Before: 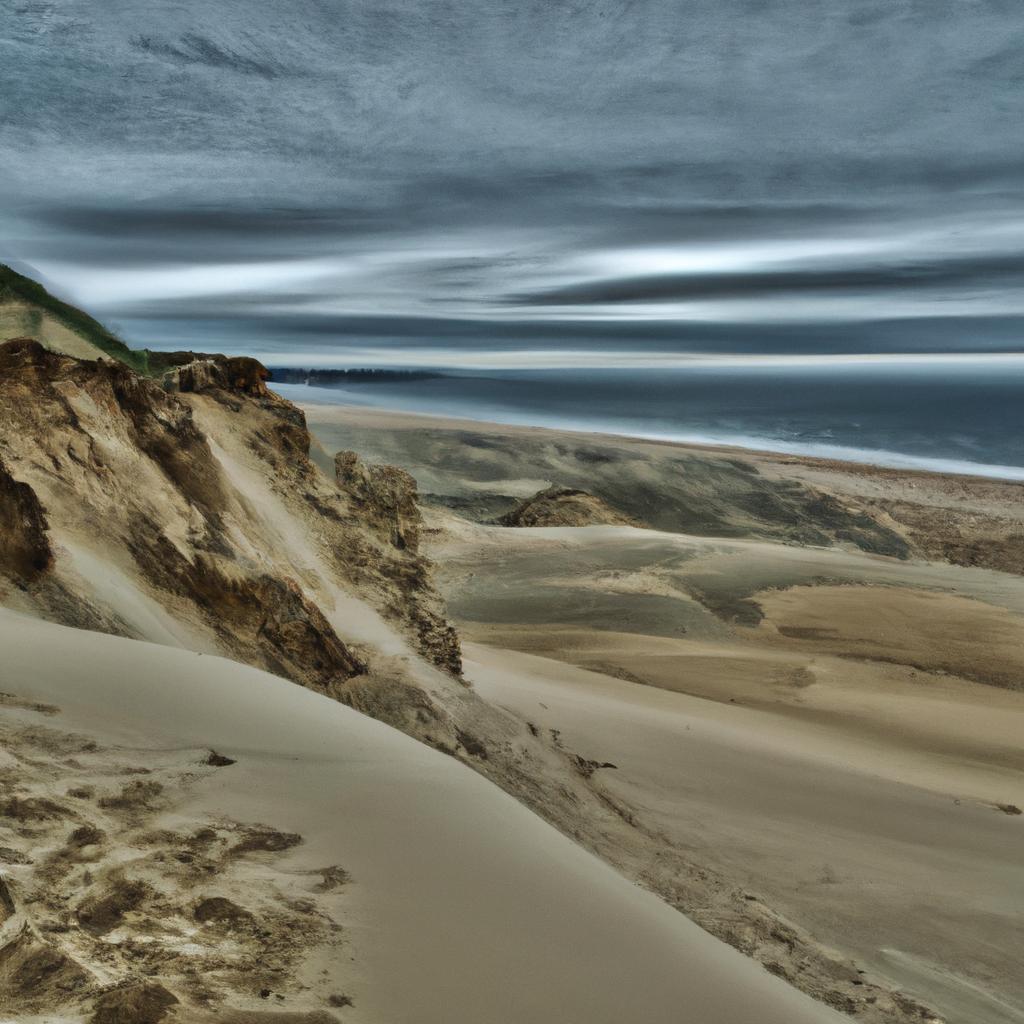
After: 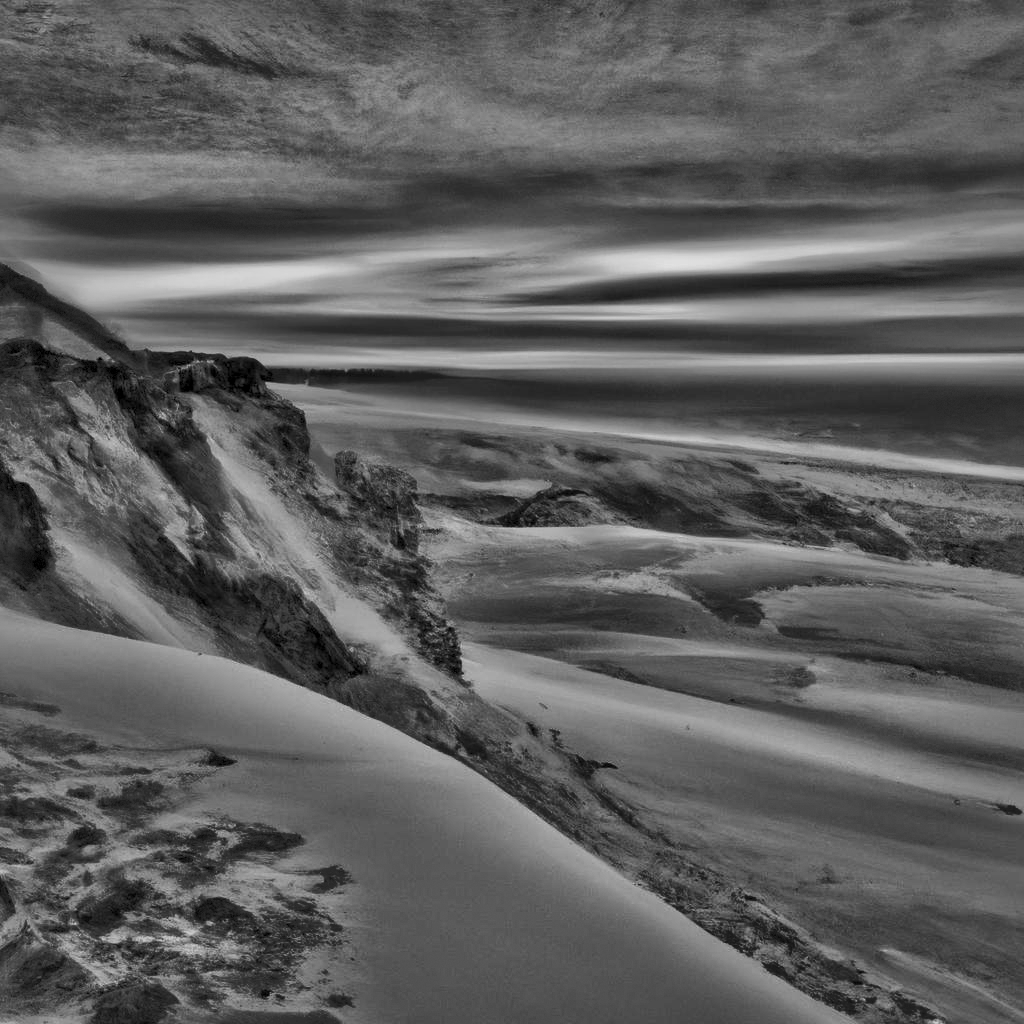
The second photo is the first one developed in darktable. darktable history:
color correction: highlights a* 8.98, highlights b* 15.09, shadows a* -0.49, shadows b* 26.52
vignetting: fall-off start 91%, fall-off radius 39.39%, brightness -0.182, saturation -0.3, width/height ratio 1.219, shape 1.3, dithering 8-bit output, unbound false
color zones: curves: ch1 [(0, 0.006) (0.094, 0.285) (0.171, 0.001) (0.429, 0.001) (0.571, 0.003) (0.714, 0.004) (0.857, 0.004) (1, 0.006)] | blend: blend mode normal, opacity 86%; mask: uniform (no mask)
local contrast: mode bilateral grid, contrast 25, coarseness 60, detail 151%, midtone range 0.2
tone mapping: contrast compression 1.5, spatial extent 10 | blend: blend mode average, opacity 100%; mask: uniform (no mask)
contrast equalizer: y [[0.5 ×6], [0.5 ×6], [0.975, 0.964, 0.925, 0.865, 0.793, 0.721], [0 ×6], [0 ×6]]
